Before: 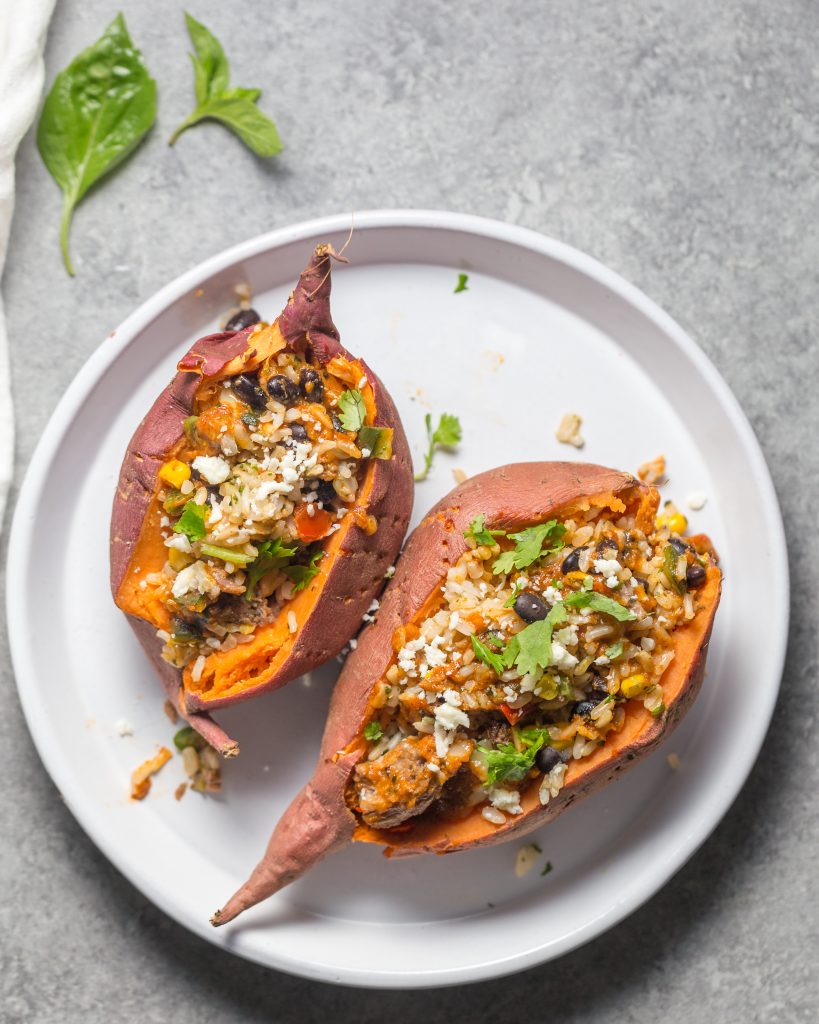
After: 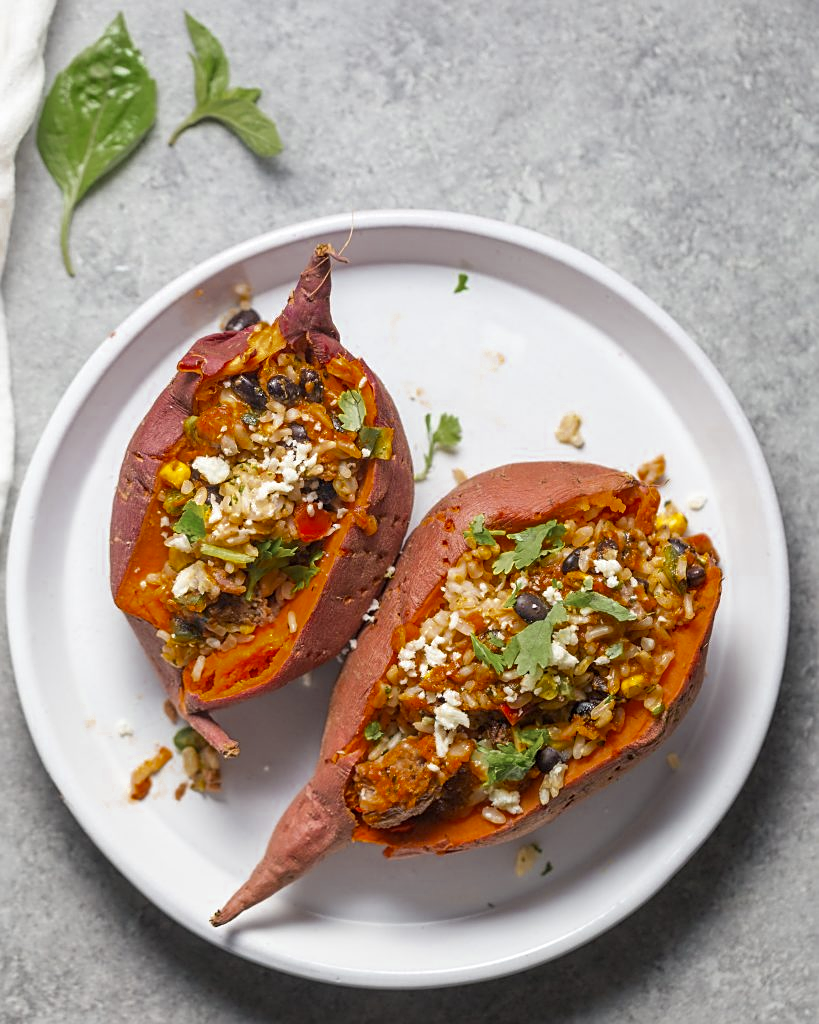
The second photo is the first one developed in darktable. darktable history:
color zones: curves: ch0 [(0.11, 0.396) (0.195, 0.36) (0.25, 0.5) (0.303, 0.412) (0.357, 0.544) (0.75, 0.5) (0.967, 0.328)]; ch1 [(0, 0.468) (0.112, 0.512) (0.202, 0.6) (0.25, 0.5) (0.307, 0.352) (0.357, 0.544) (0.75, 0.5) (0.963, 0.524)]
sharpen: radius 1.967
